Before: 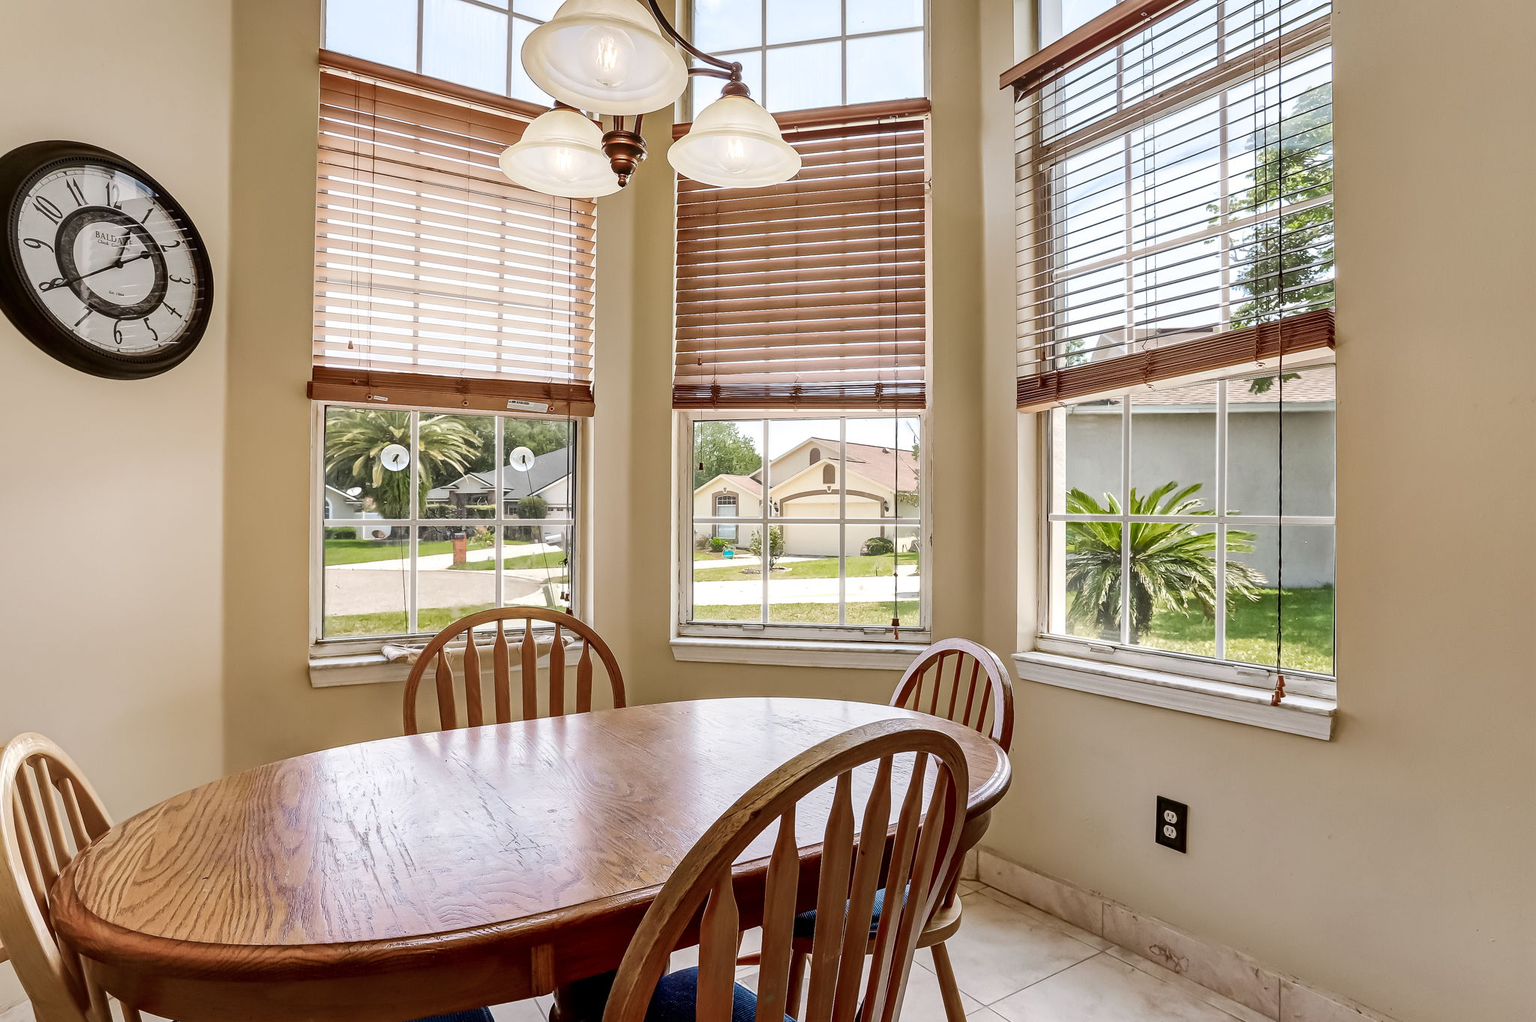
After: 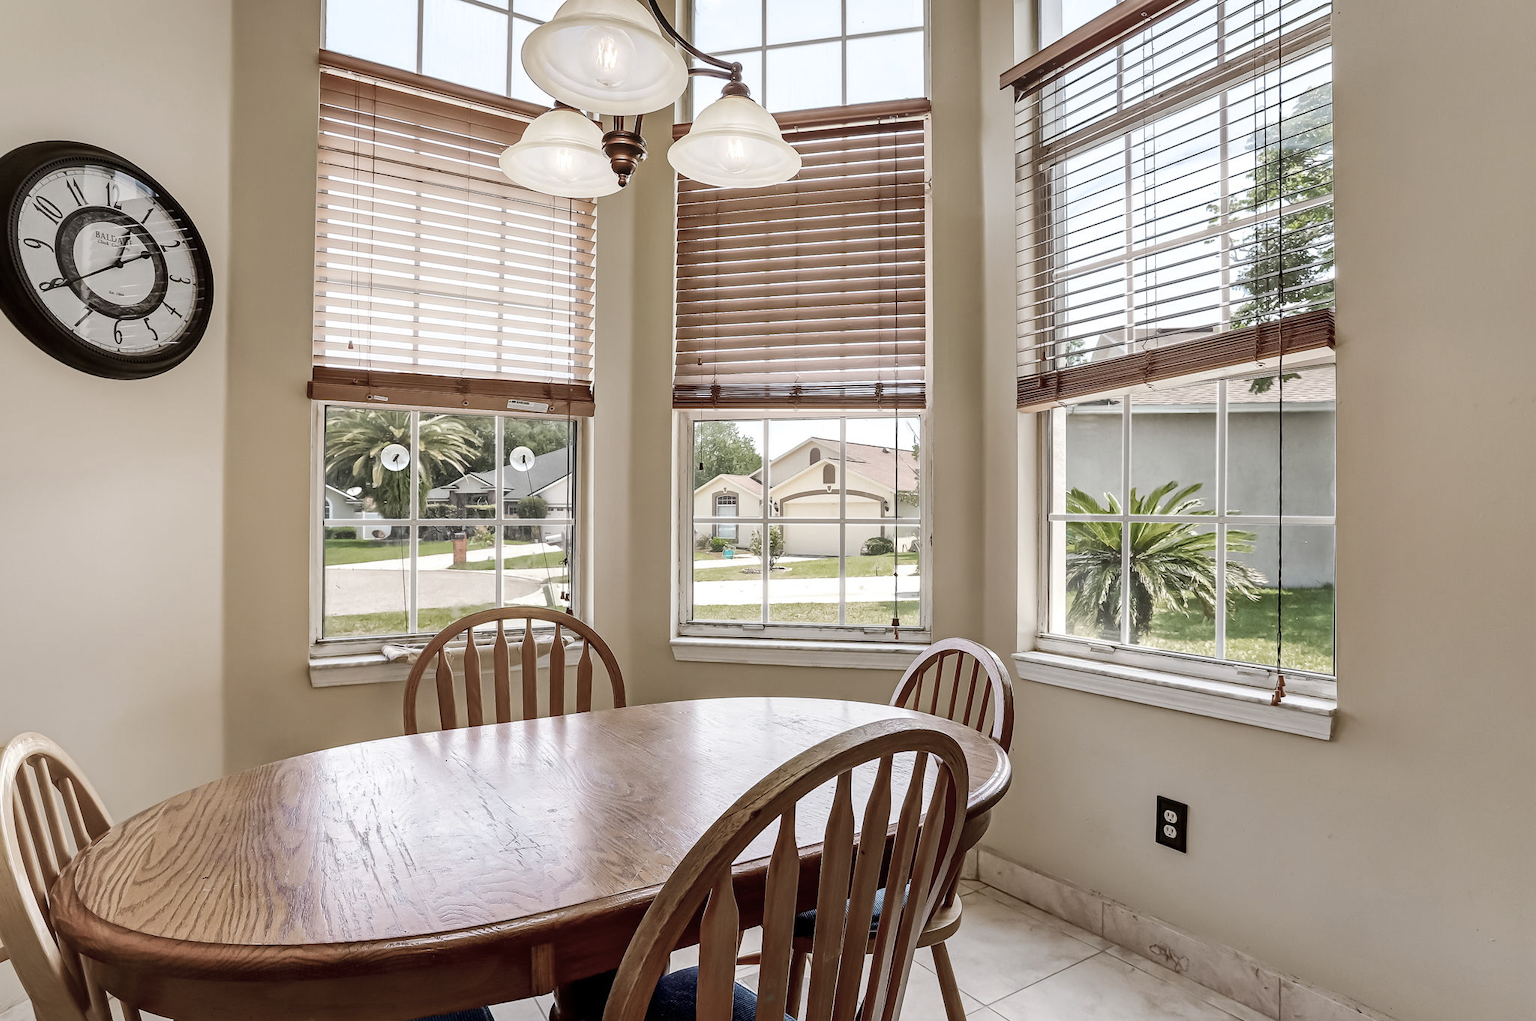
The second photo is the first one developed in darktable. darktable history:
color zones: curves: ch0 [(0, 0.613) (0.01, 0.613) (0.245, 0.448) (0.498, 0.529) (0.642, 0.665) (0.879, 0.777) (0.99, 0.613)]; ch1 [(0, 0) (0.143, 0) (0.286, 0) (0.429, 0) (0.571, 0) (0.714, 0) (0.857, 0)], mix -62.85%
